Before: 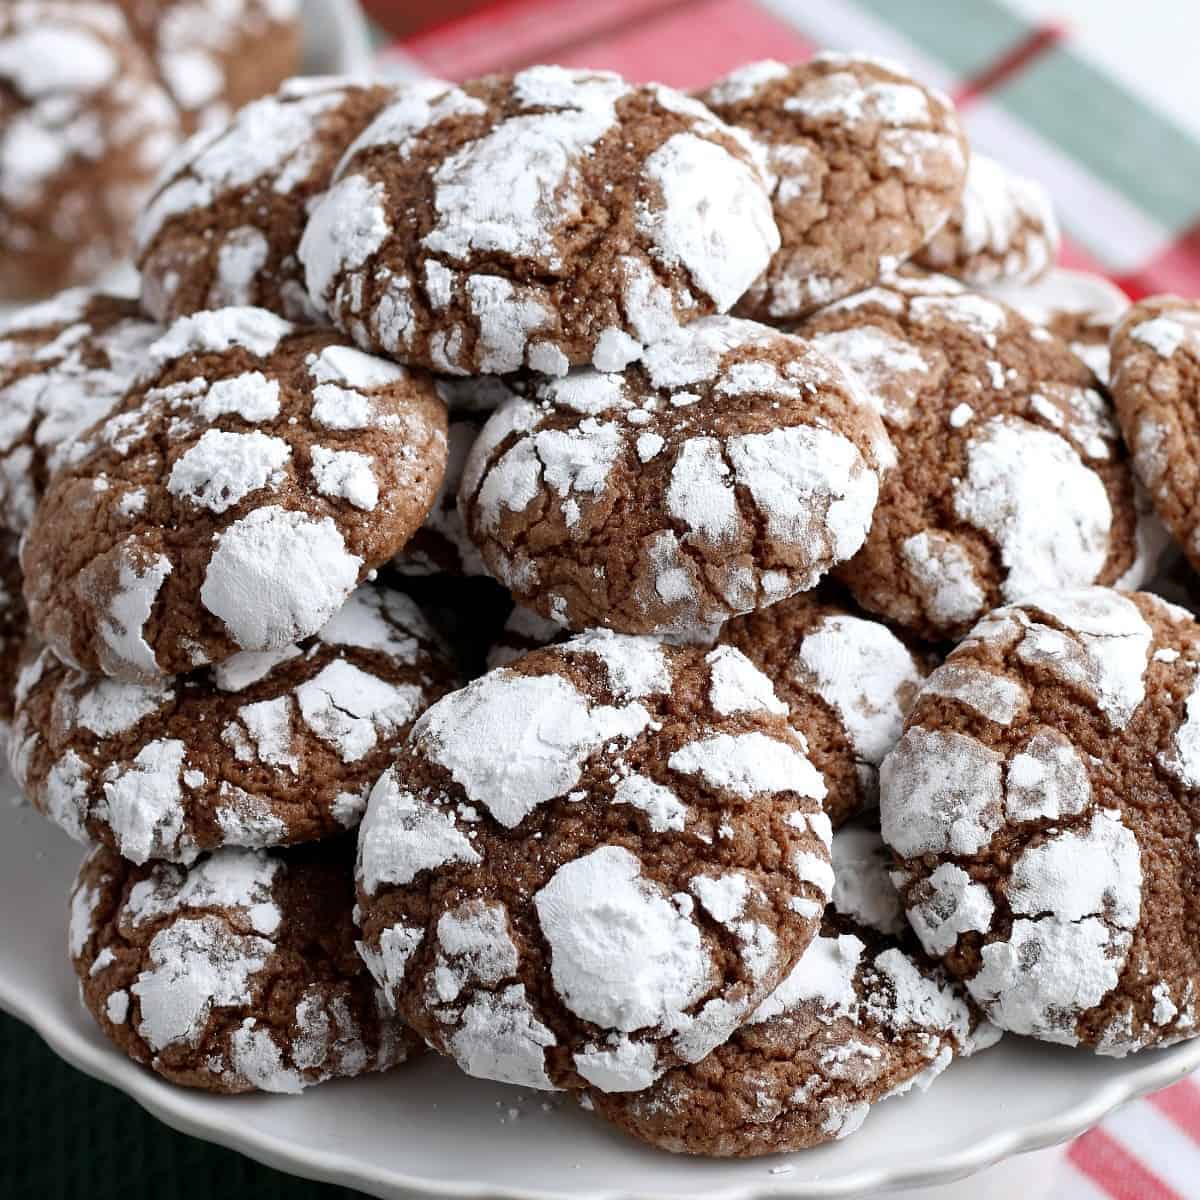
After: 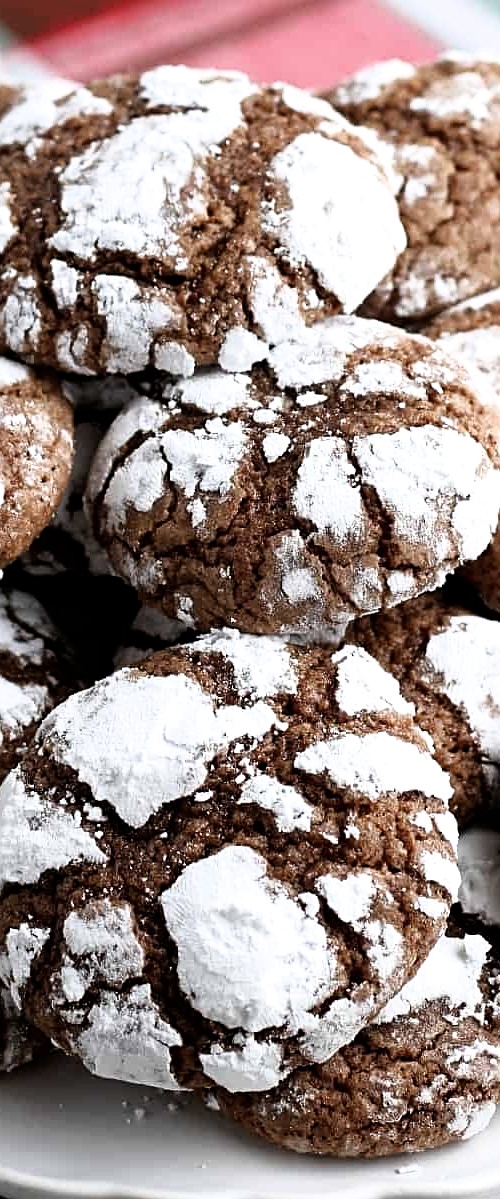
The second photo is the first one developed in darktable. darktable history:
filmic rgb: white relative exposure 2.34 EV, hardness 6.59
sharpen: radius 2.529, amount 0.323
crop: left 31.229%, right 27.105%
